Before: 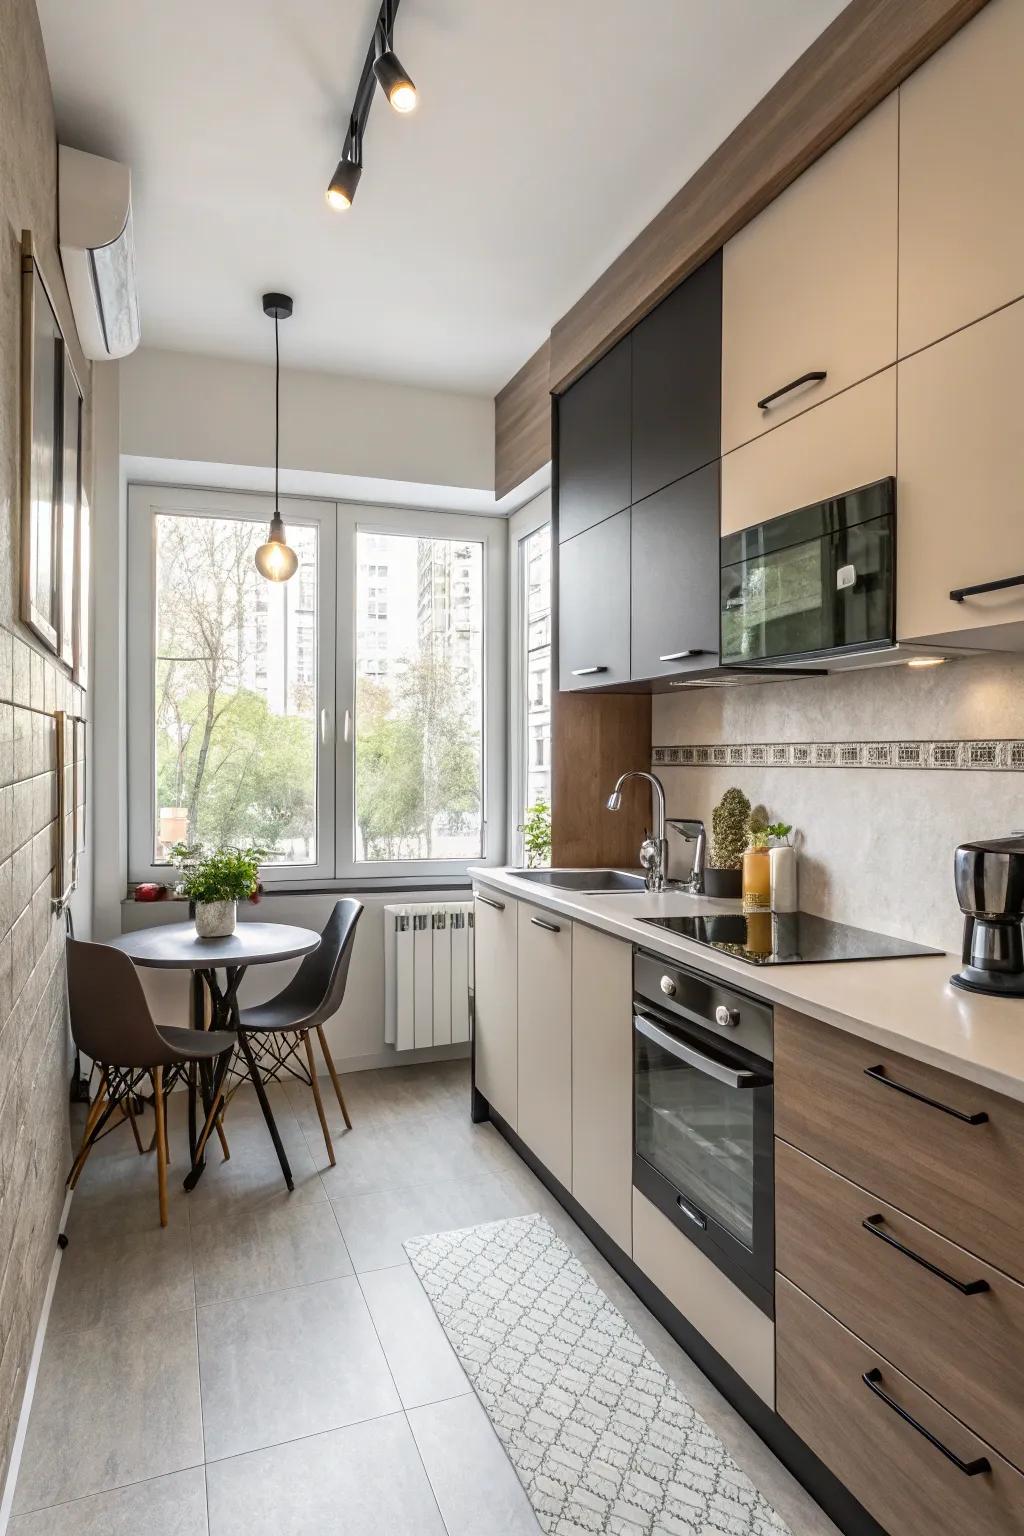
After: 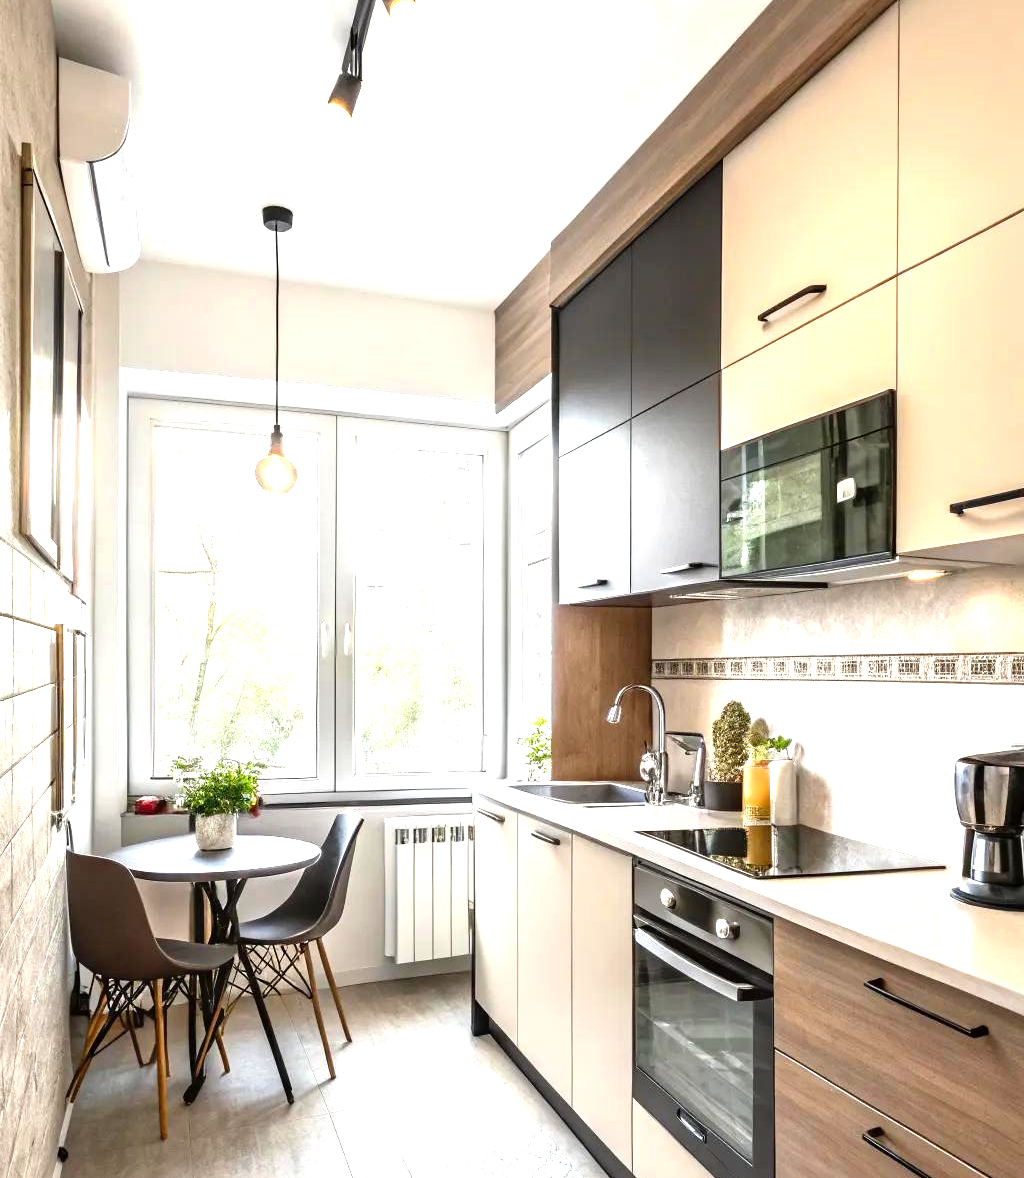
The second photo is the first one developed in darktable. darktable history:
levels: levels [0, 0.352, 0.703]
crop: top 5.667%, bottom 17.637%
